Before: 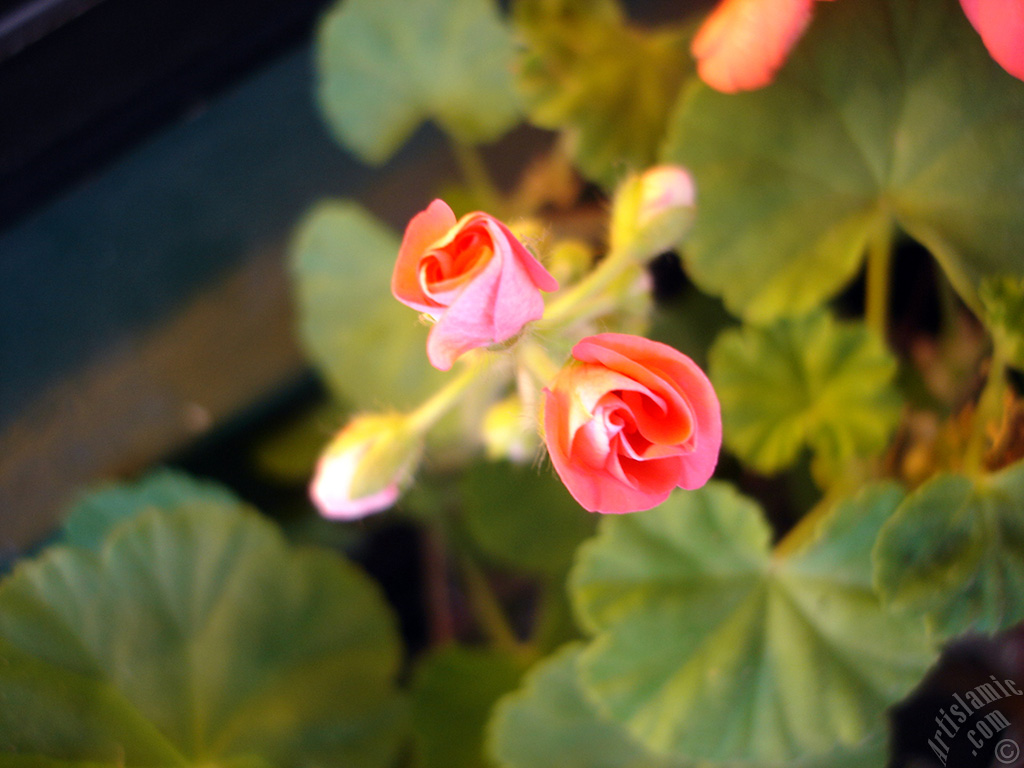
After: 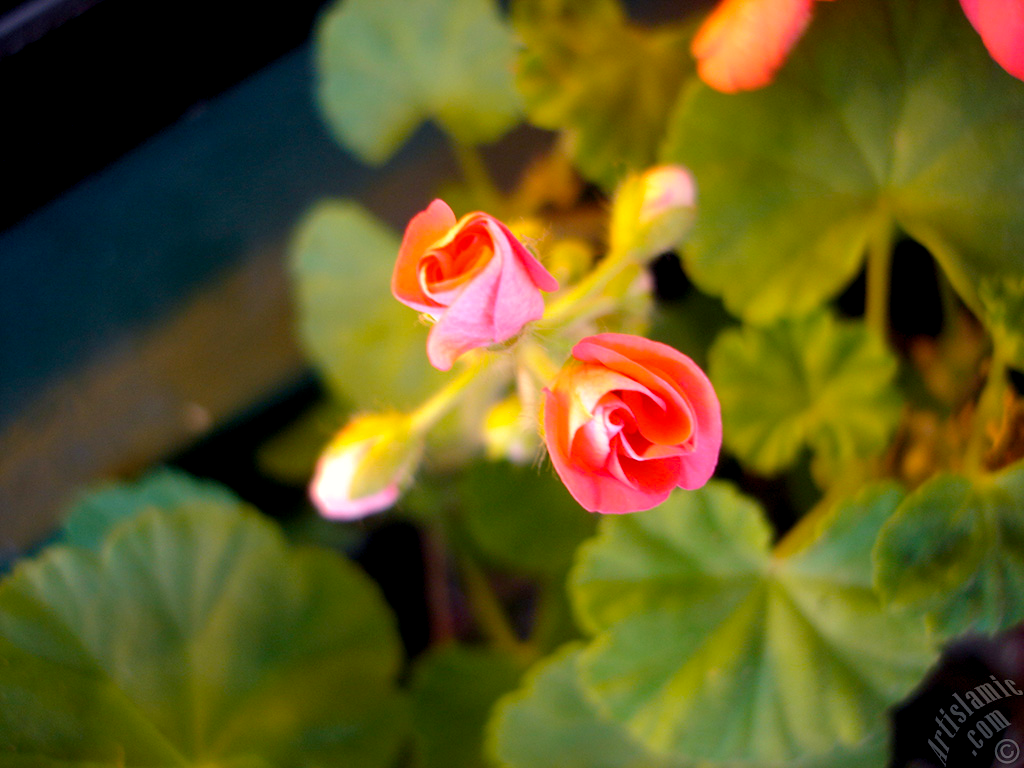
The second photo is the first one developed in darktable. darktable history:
shadows and highlights: shadows 10, white point adjustment 1, highlights -40
color balance rgb: shadows lift › chroma 2%, shadows lift › hue 217.2°, power › hue 60°, highlights gain › chroma 1%, highlights gain › hue 69.6°, global offset › luminance -0.5%, perceptual saturation grading › global saturation 15%, global vibrance 15%
